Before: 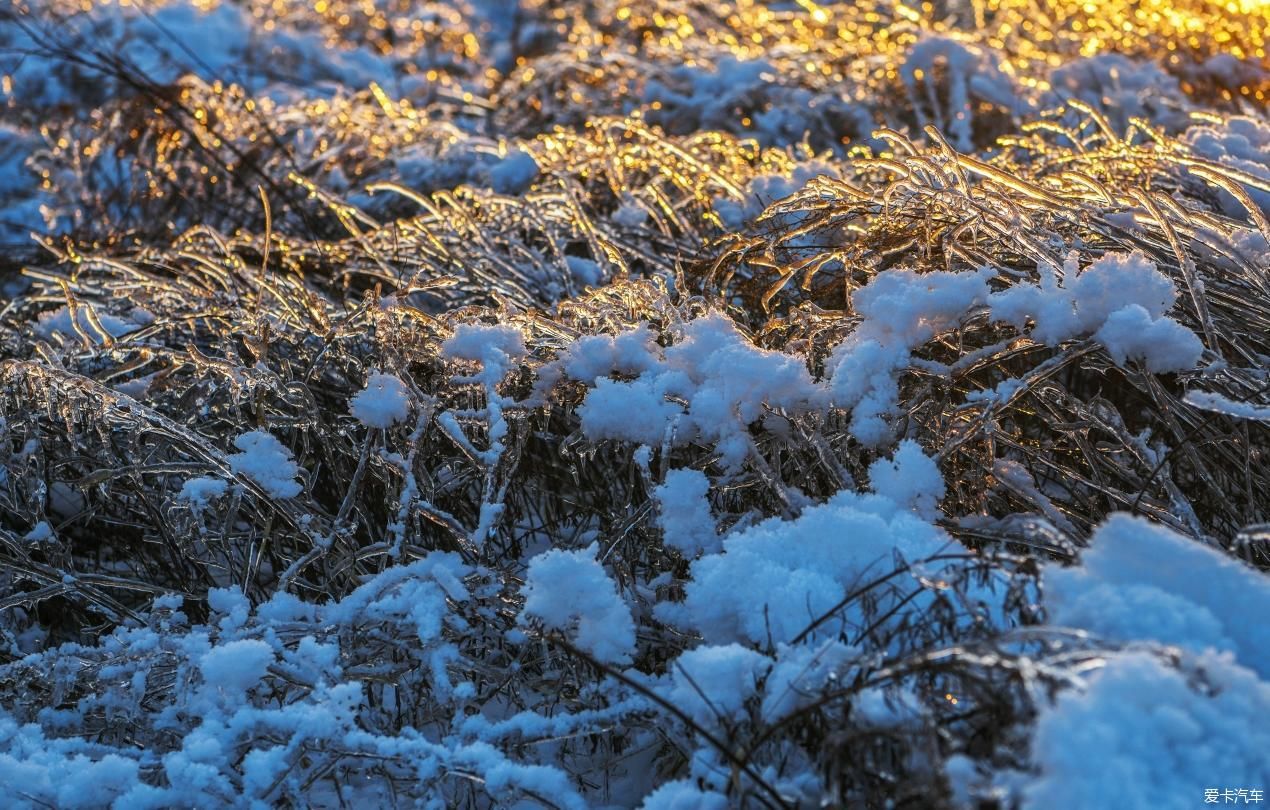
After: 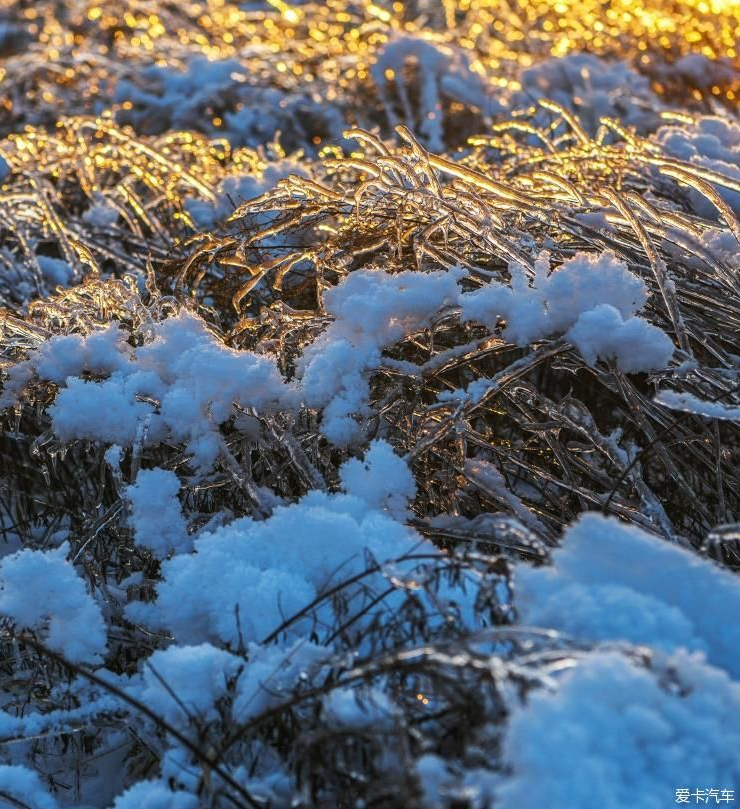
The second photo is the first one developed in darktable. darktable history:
crop: left 41.661%
